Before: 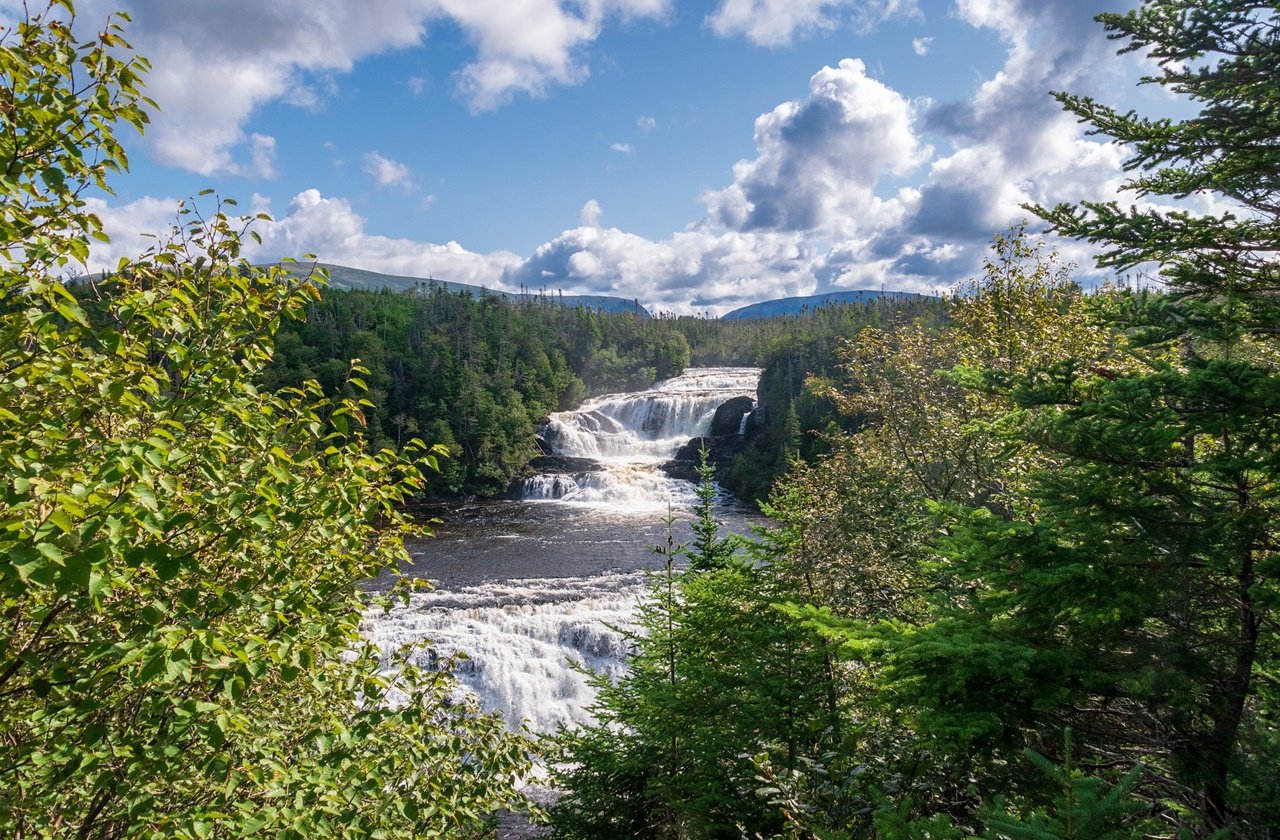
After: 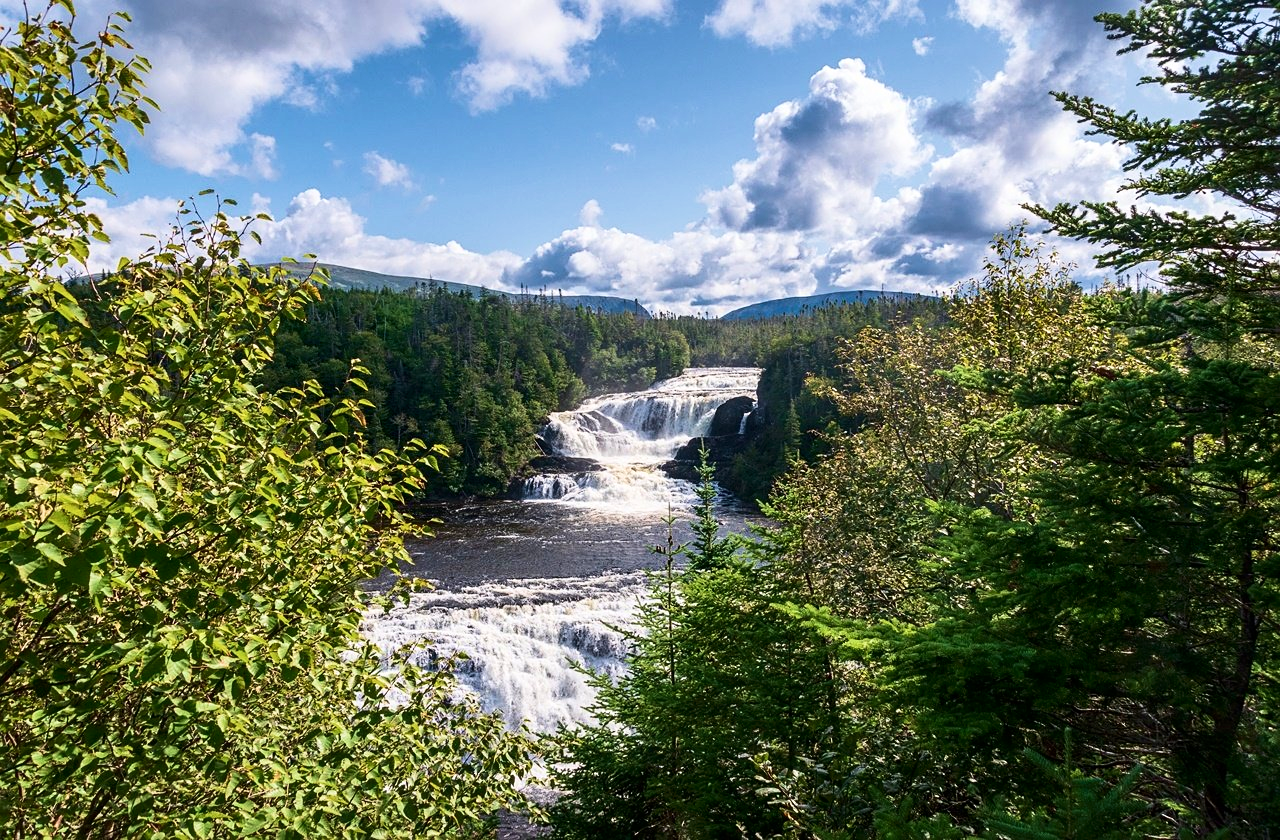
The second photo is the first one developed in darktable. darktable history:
contrast brightness saturation: contrast 0.216
sharpen: amount 0.21
velvia: on, module defaults
